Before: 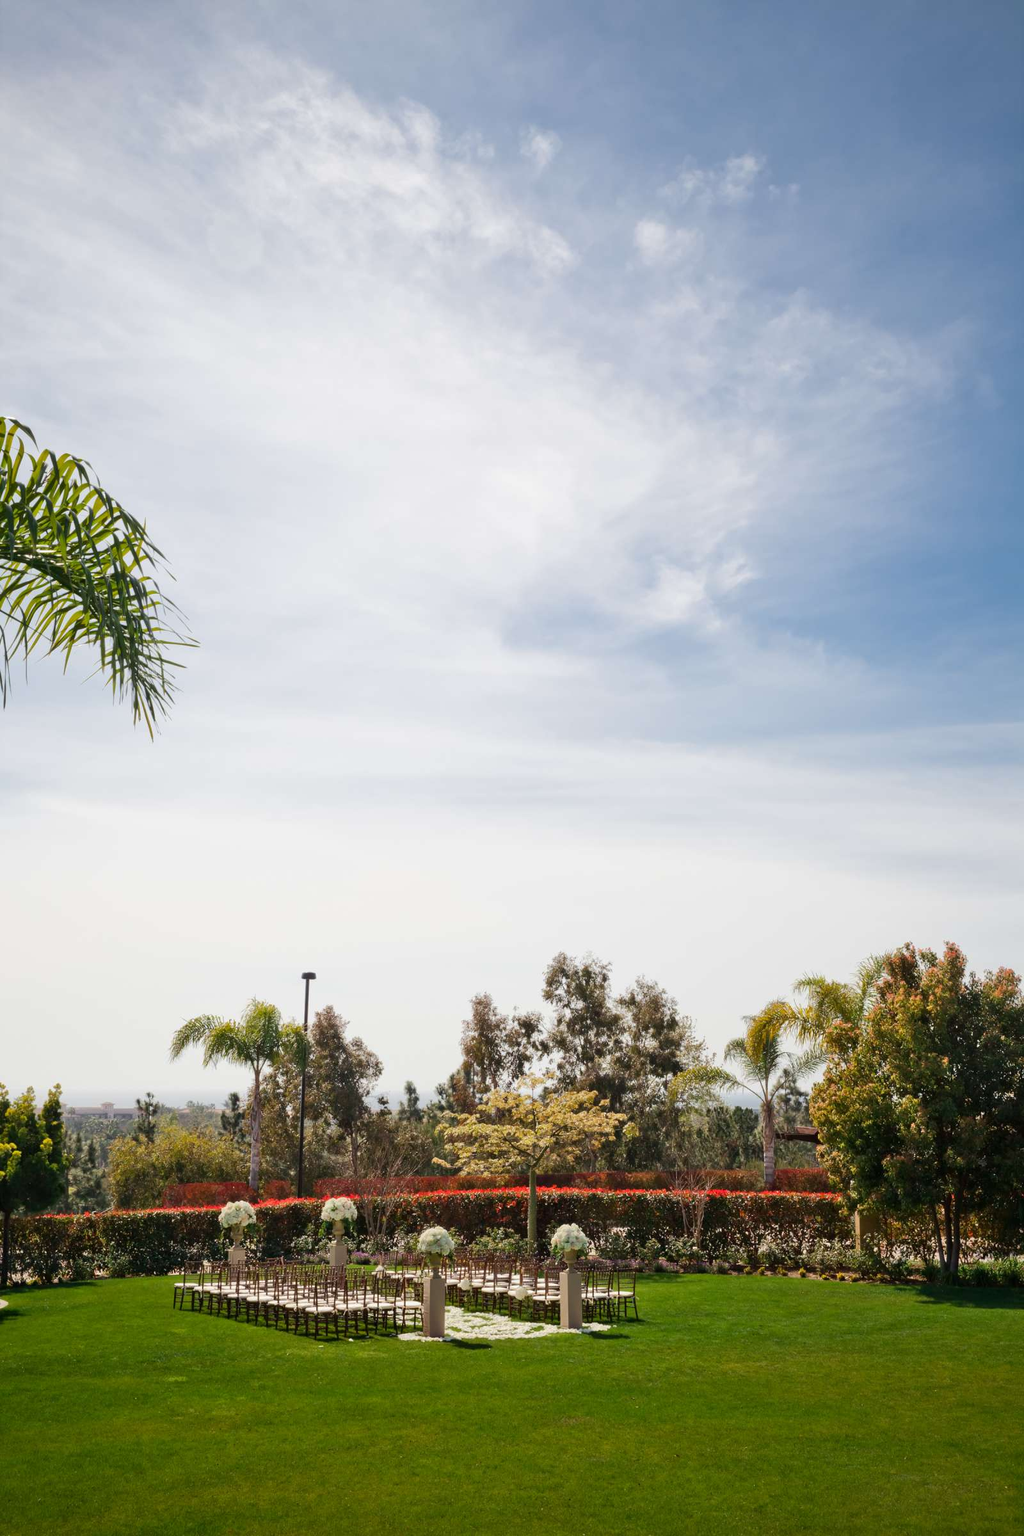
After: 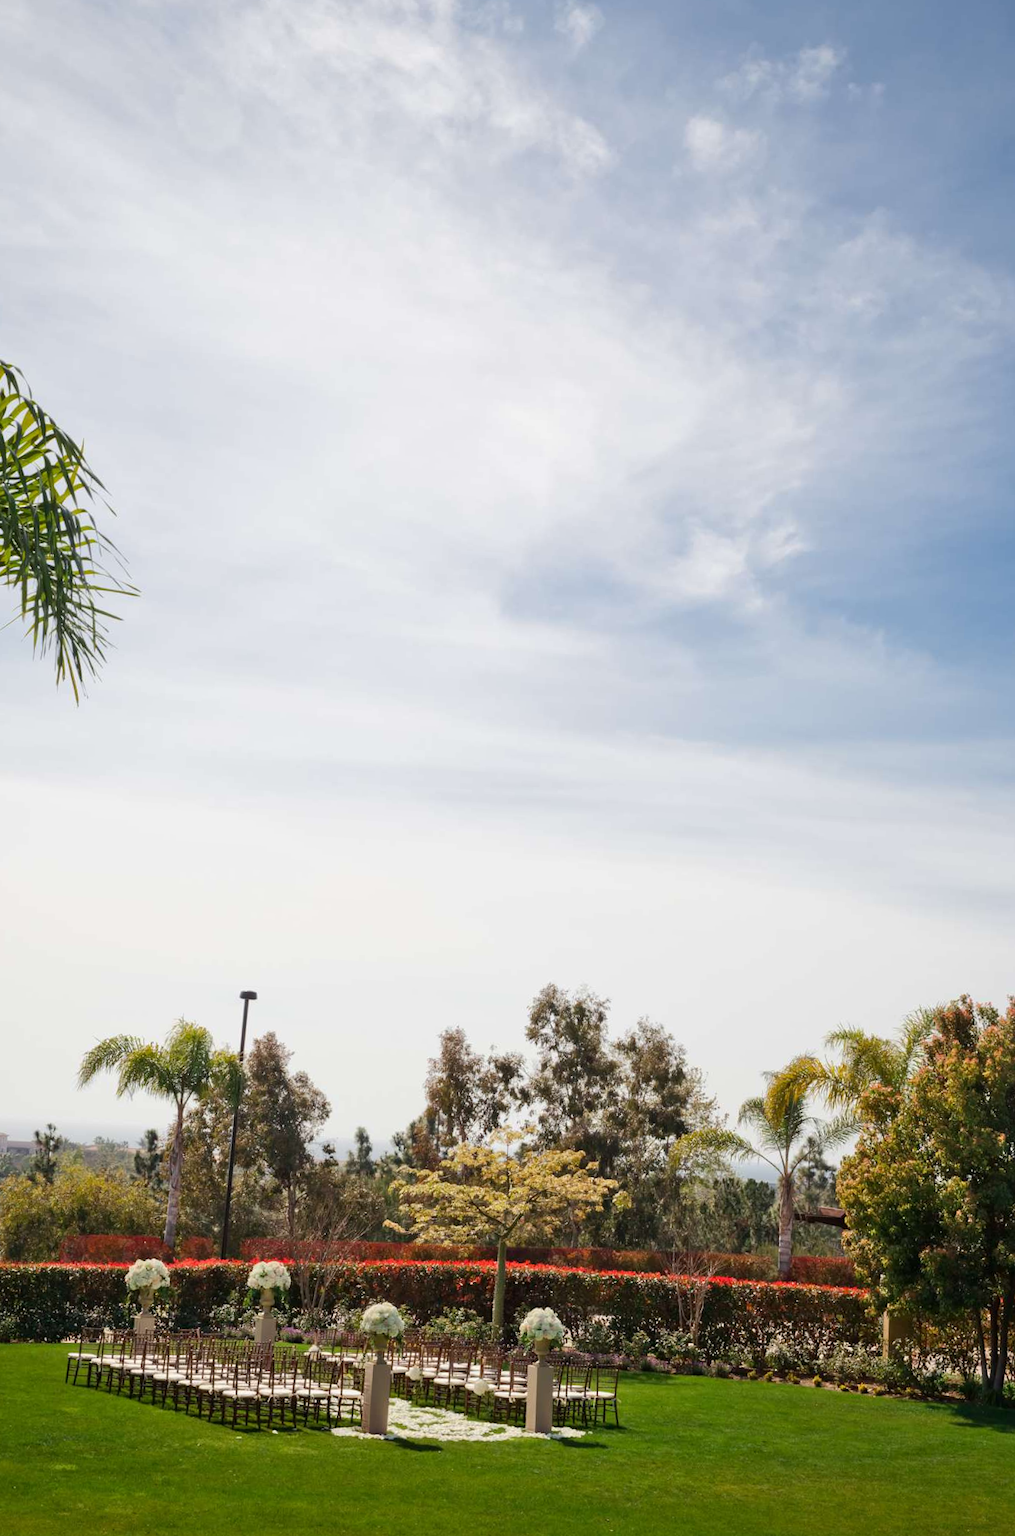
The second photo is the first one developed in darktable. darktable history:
crop and rotate: angle -3.14°, left 5.433%, top 5.195%, right 4.683%, bottom 4.261%
